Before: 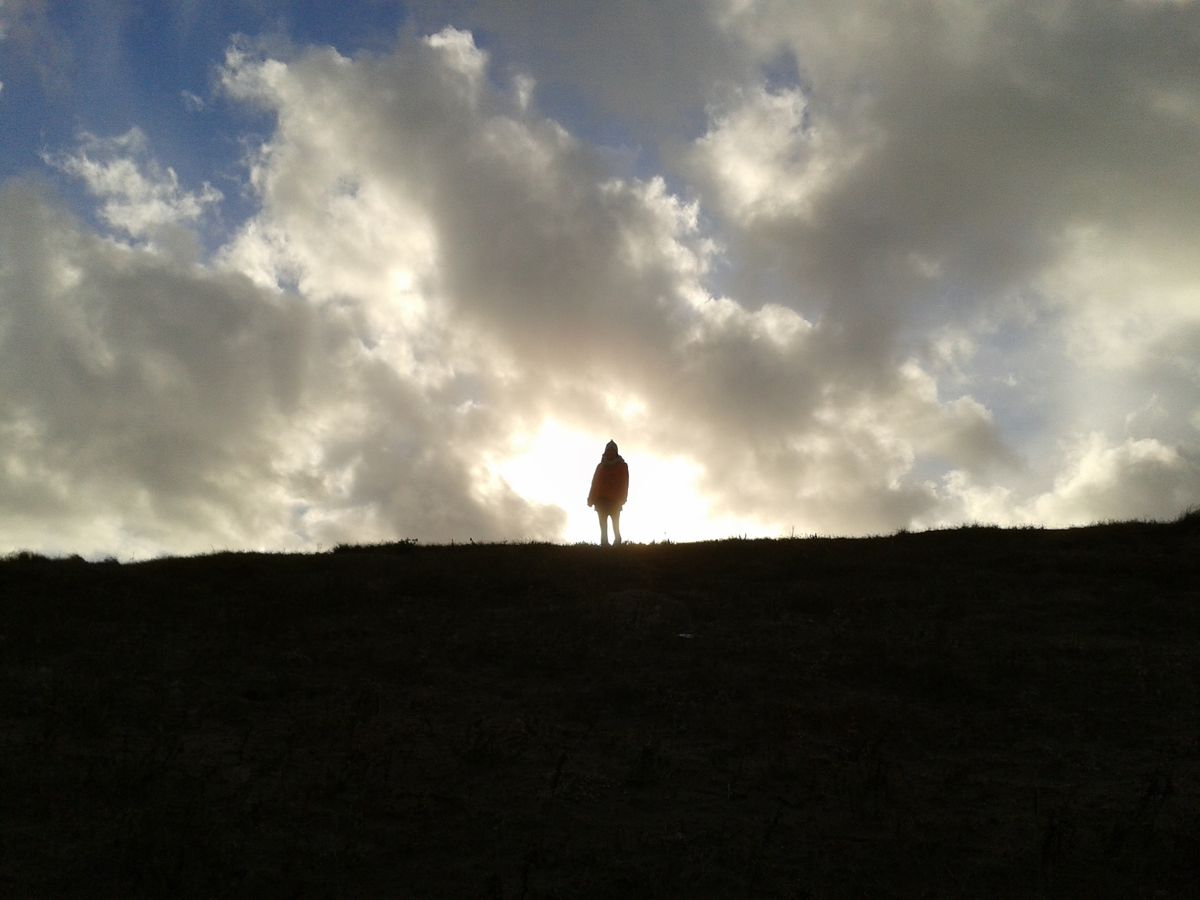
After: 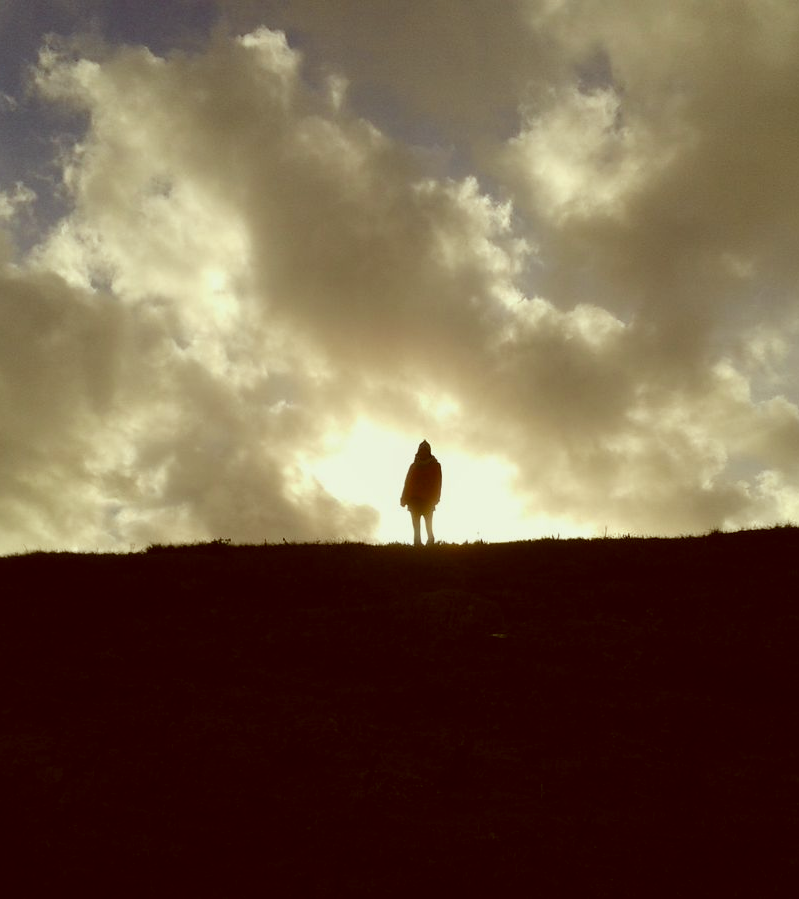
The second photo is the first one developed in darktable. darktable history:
crop and rotate: left 15.646%, right 17.69%
color correction: highlights a* -6.04, highlights b* 9.26, shadows a* 10.62, shadows b* 23.42
color zones: curves: ch0 [(0.068, 0.464) (0.25, 0.5) (0.48, 0.508) (0.75, 0.536) (0.886, 0.476) (0.967, 0.456)]; ch1 [(0.066, 0.456) (0.25, 0.5) (0.616, 0.508) (0.746, 0.56) (0.934, 0.444)]
exposure: exposure -0.183 EV, compensate exposure bias true, compensate highlight preservation false
